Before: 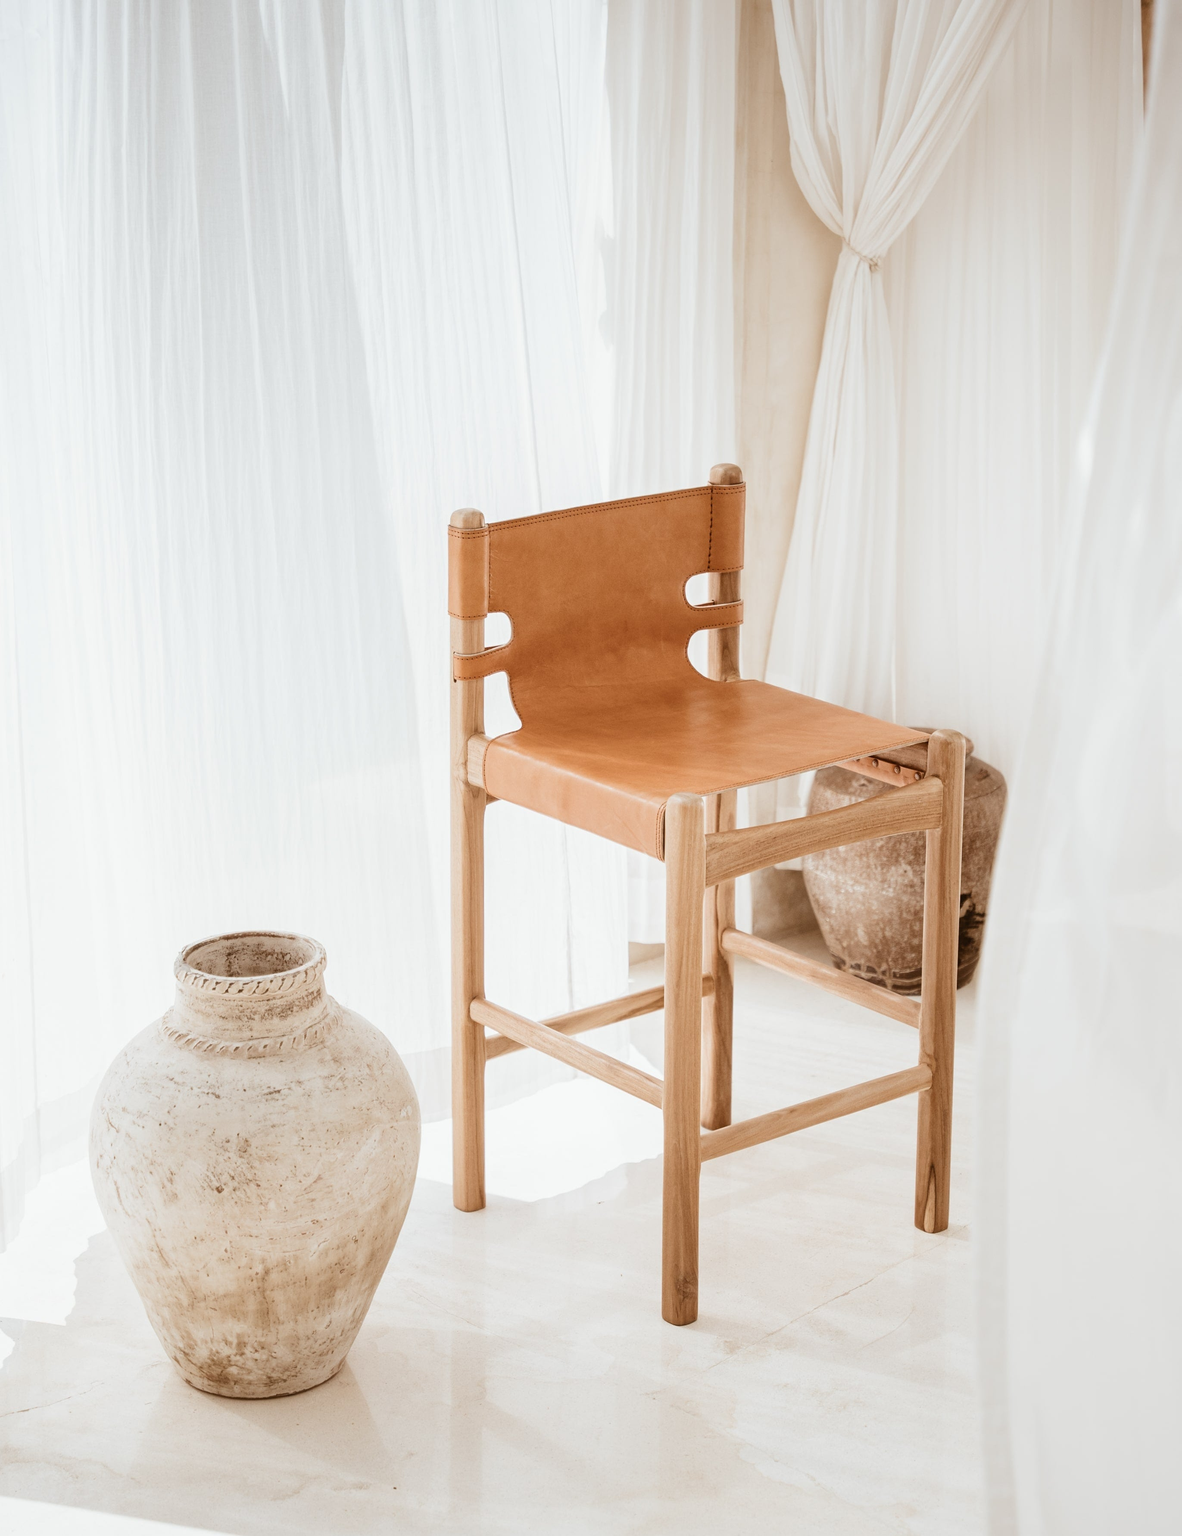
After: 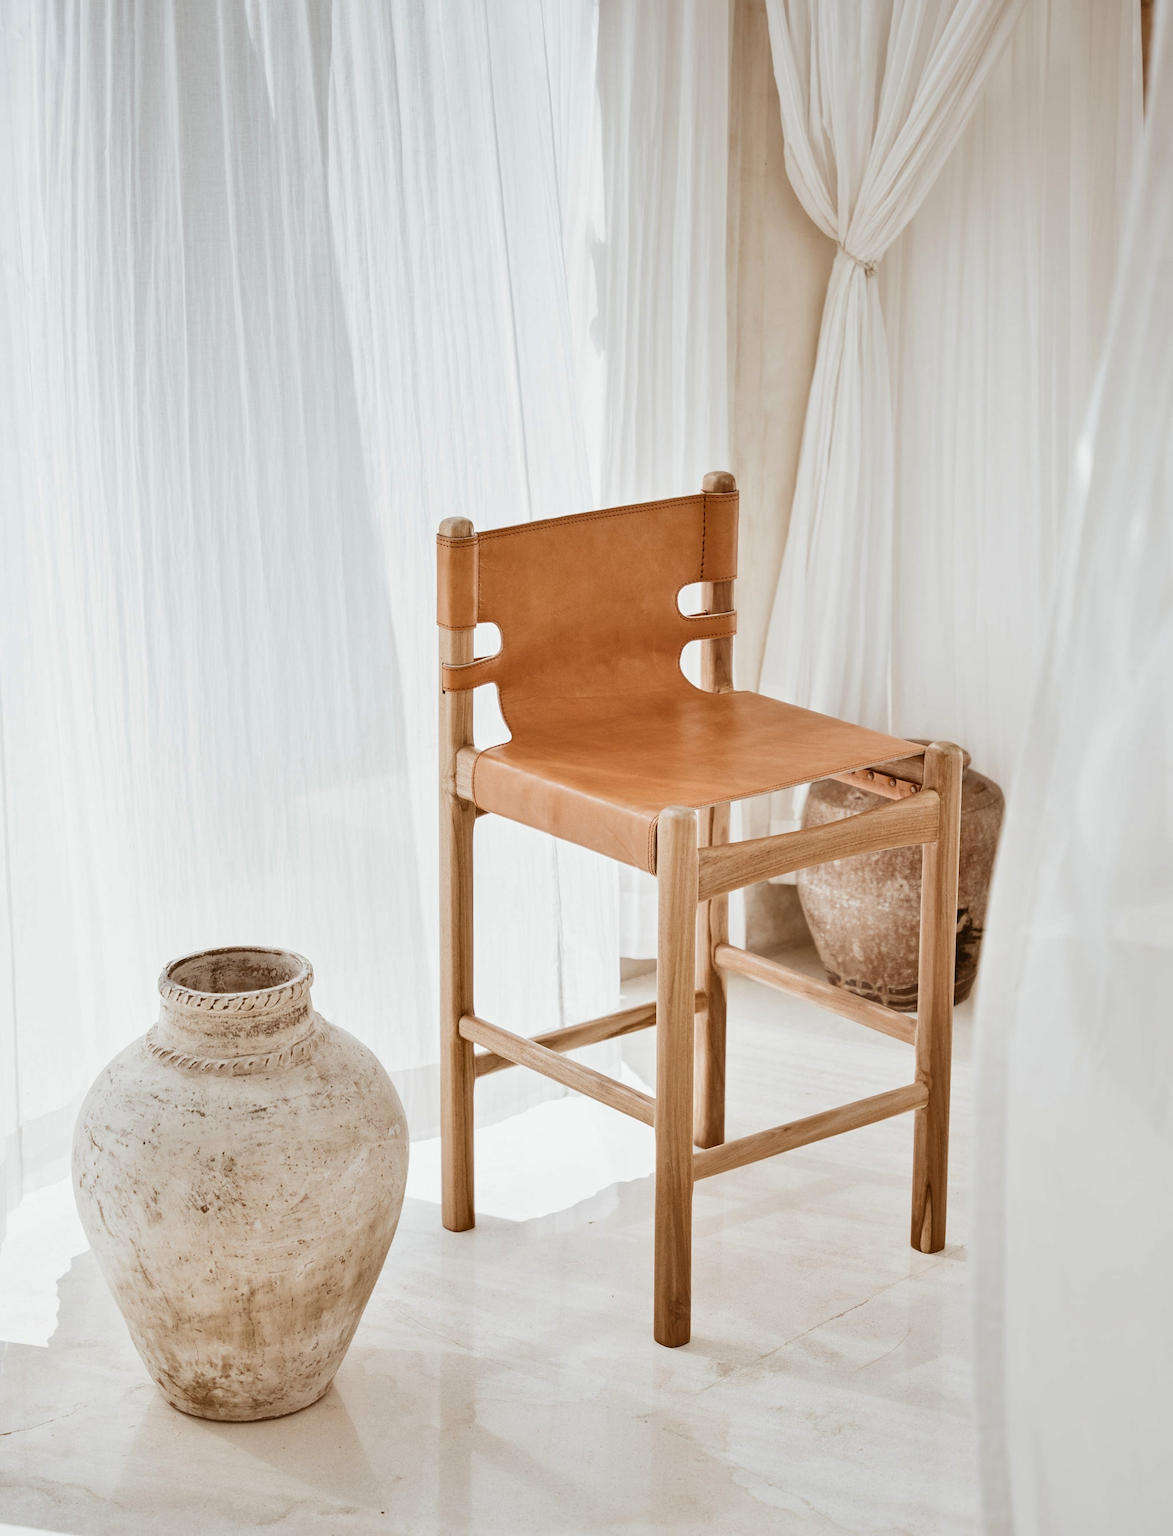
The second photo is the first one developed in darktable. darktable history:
shadows and highlights: soften with gaussian
crop and rotate: left 1.579%, right 0.699%, bottom 1.592%
